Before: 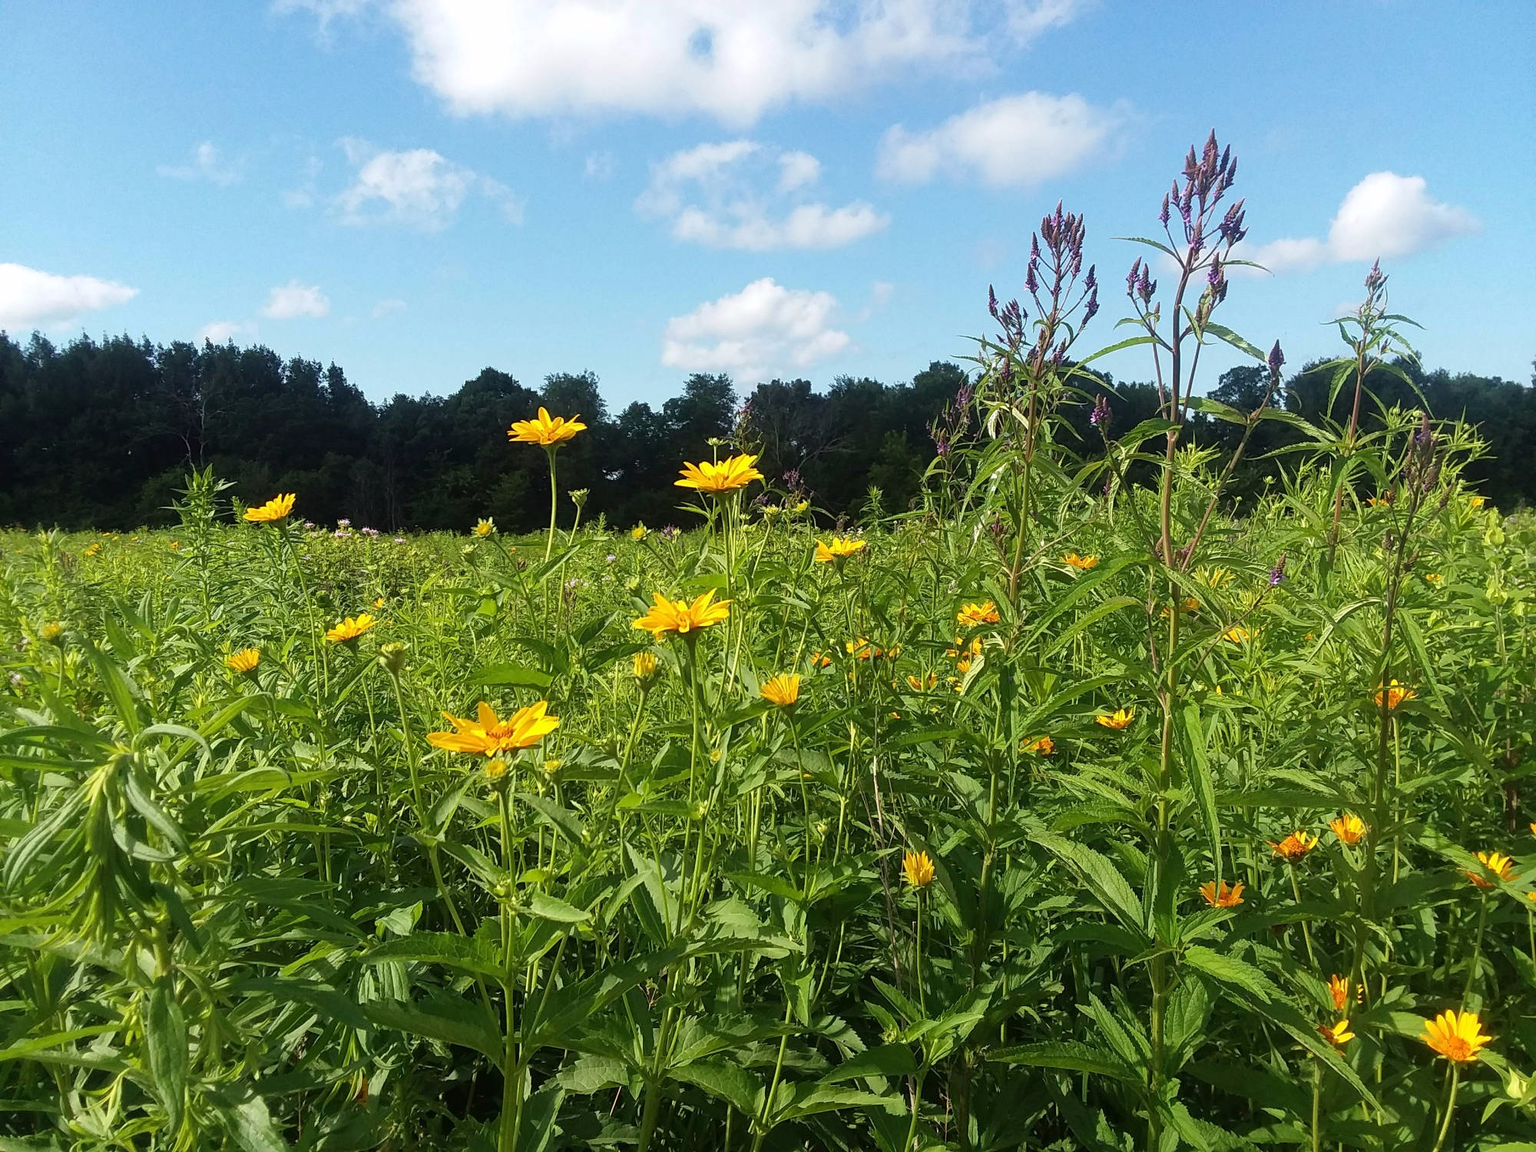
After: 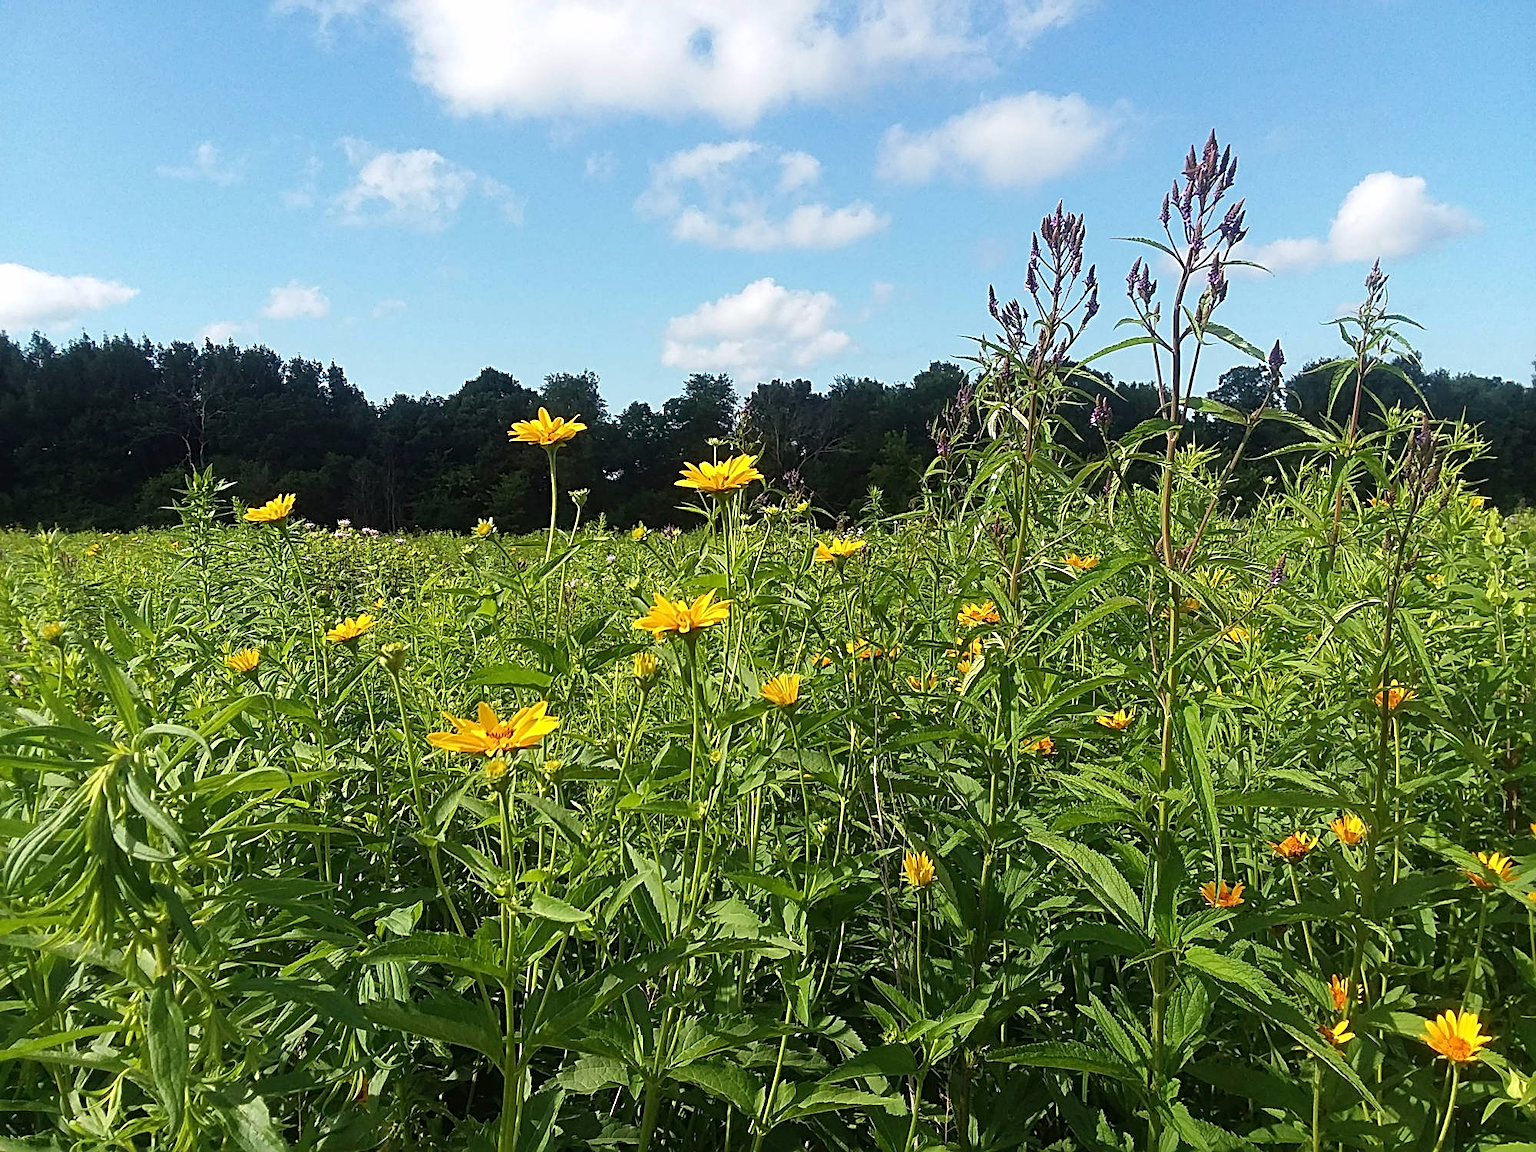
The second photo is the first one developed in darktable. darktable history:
sharpen: radius 2.814, amount 0.706
